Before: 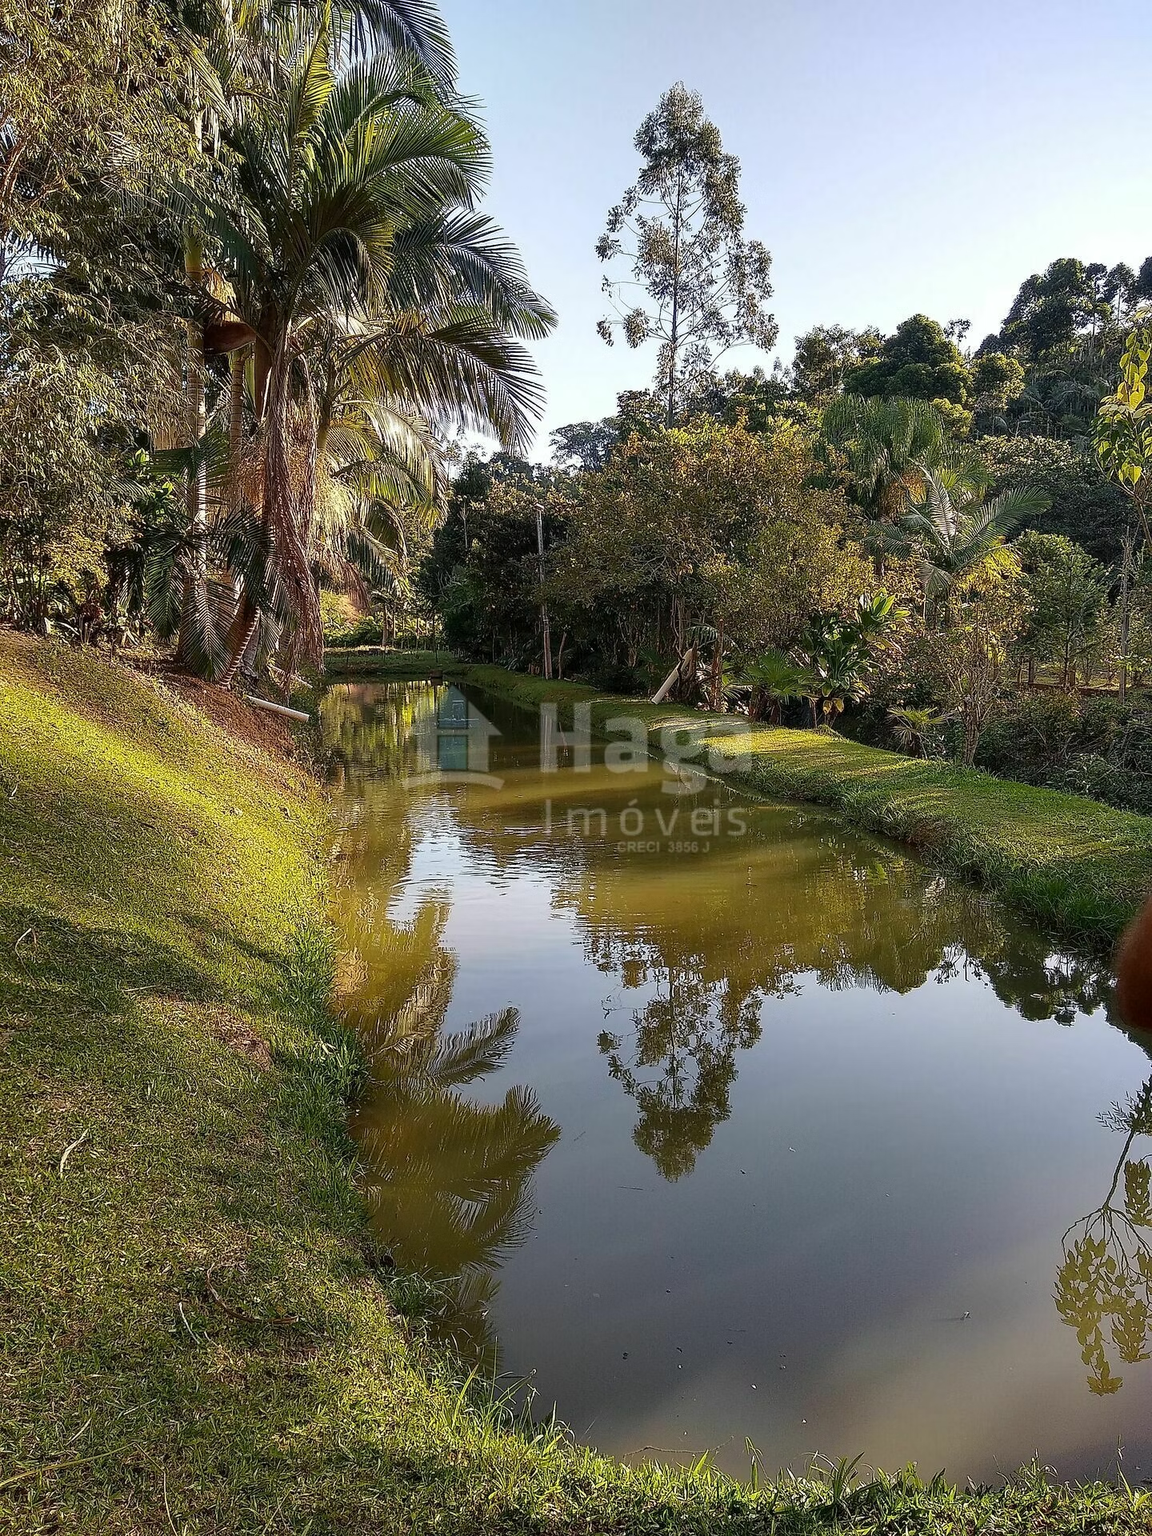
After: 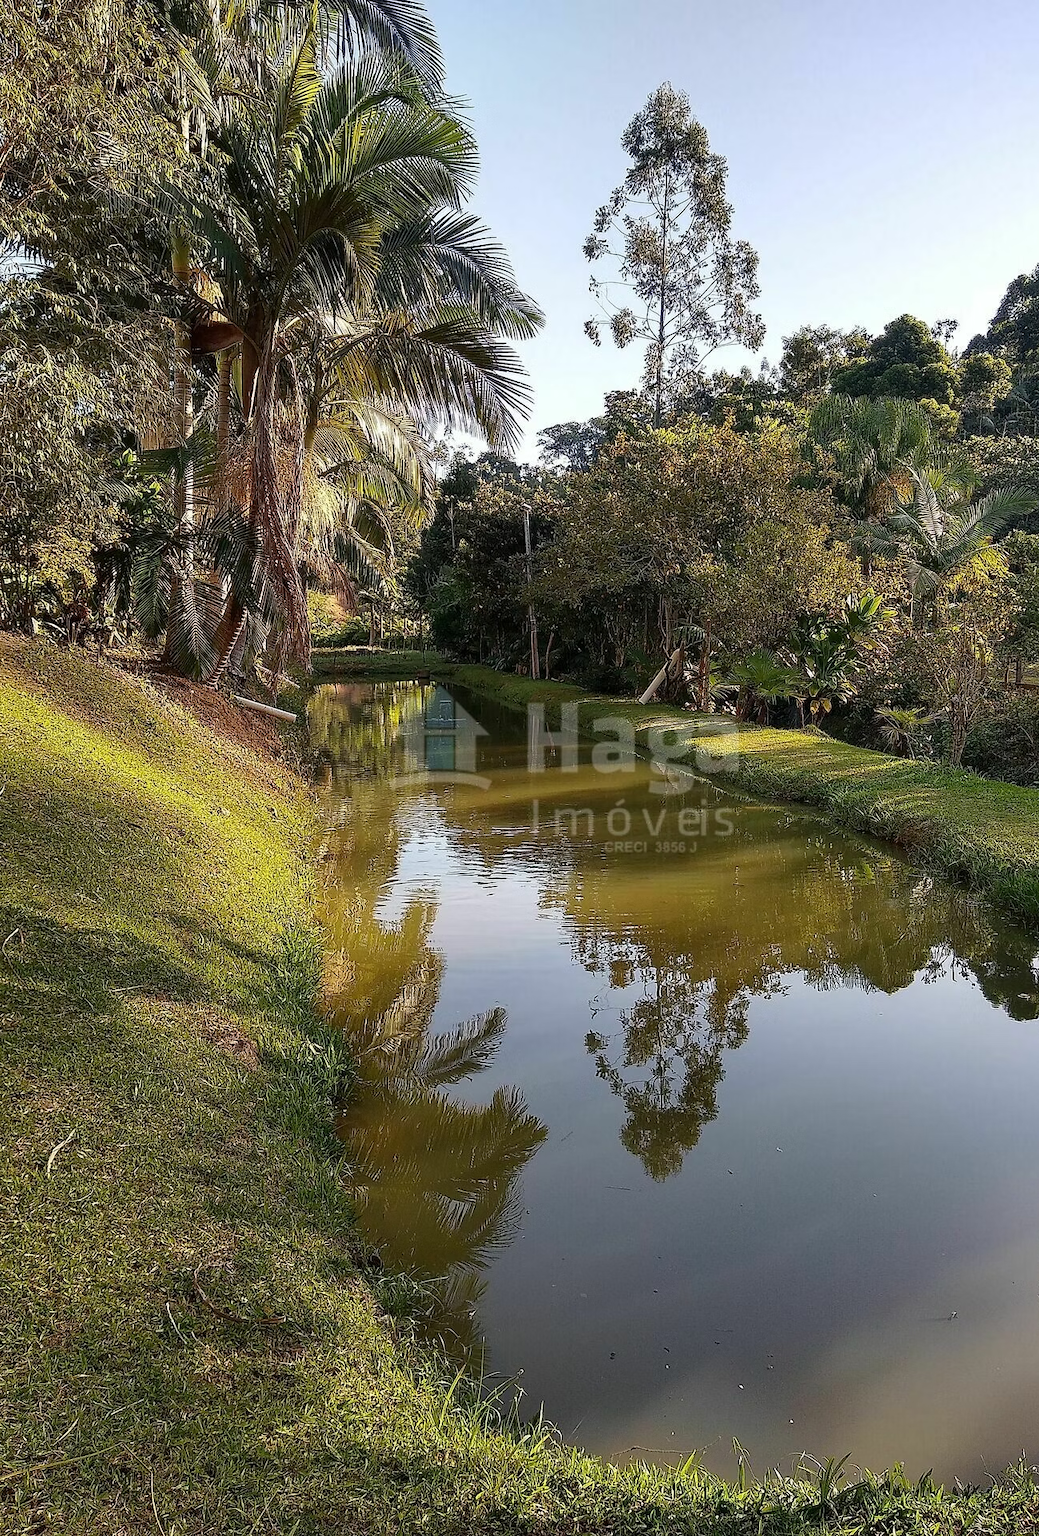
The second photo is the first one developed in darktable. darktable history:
crop and rotate: left 1.167%, right 8.596%
